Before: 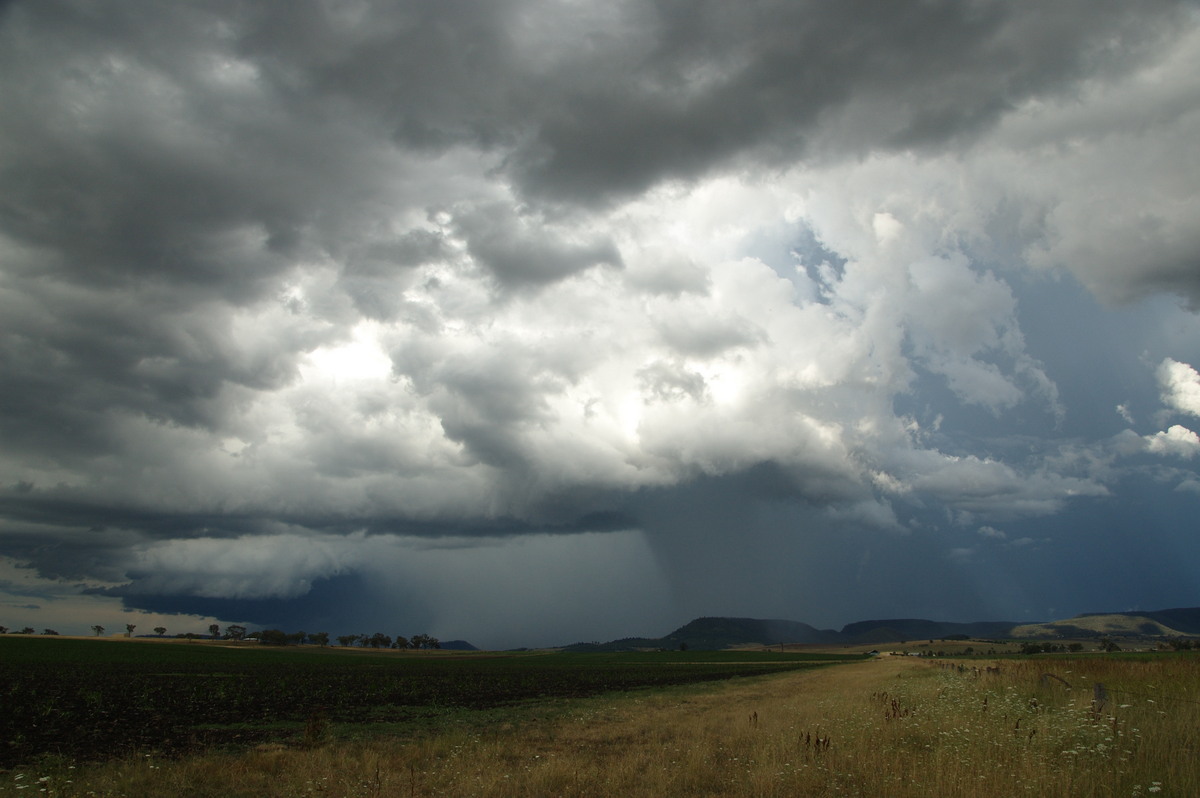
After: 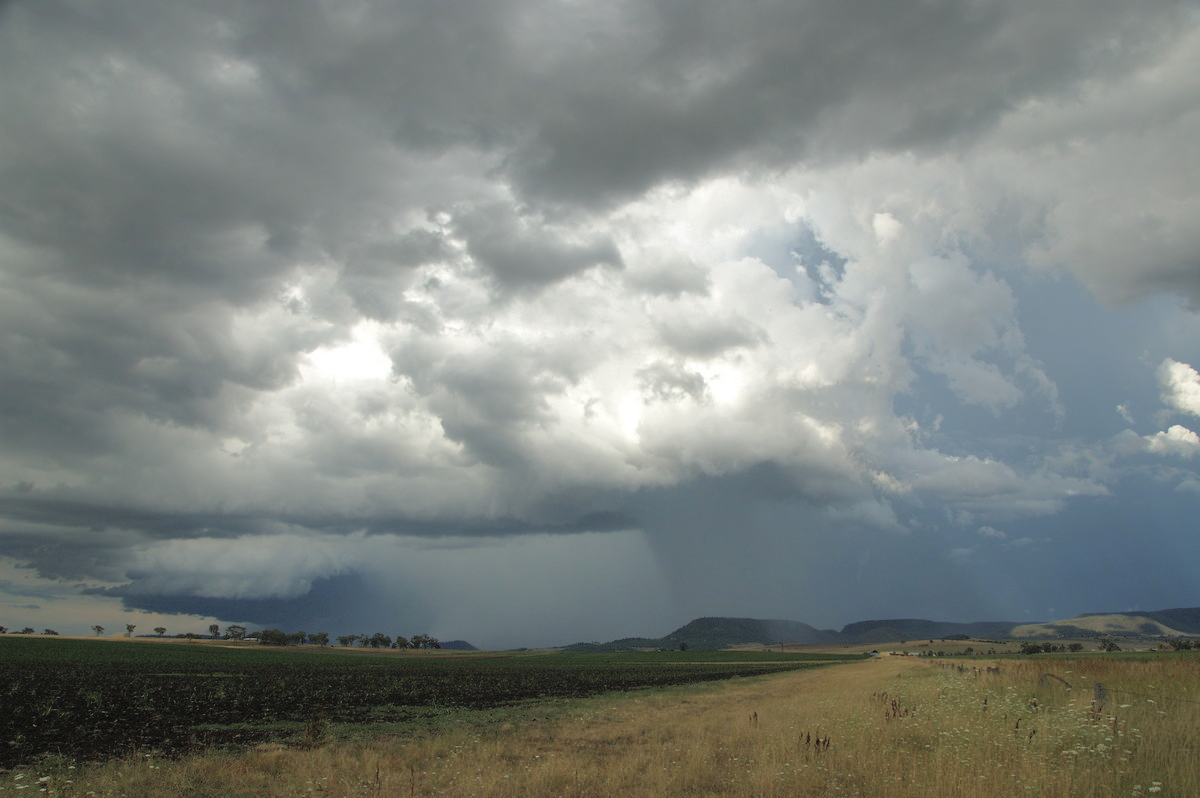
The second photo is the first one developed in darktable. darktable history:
tone curve: curves: ch0 [(0, 0) (0.004, 0.008) (0.077, 0.156) (0.169, 0.29) (0.774, 0.774) (1, 1)], color space Lab, independent channels
shadows and highlights: shadows 29.32, highlights -29.61, highlights color adjustment 38.91%, low approximation 0.01, soften with gaussian
